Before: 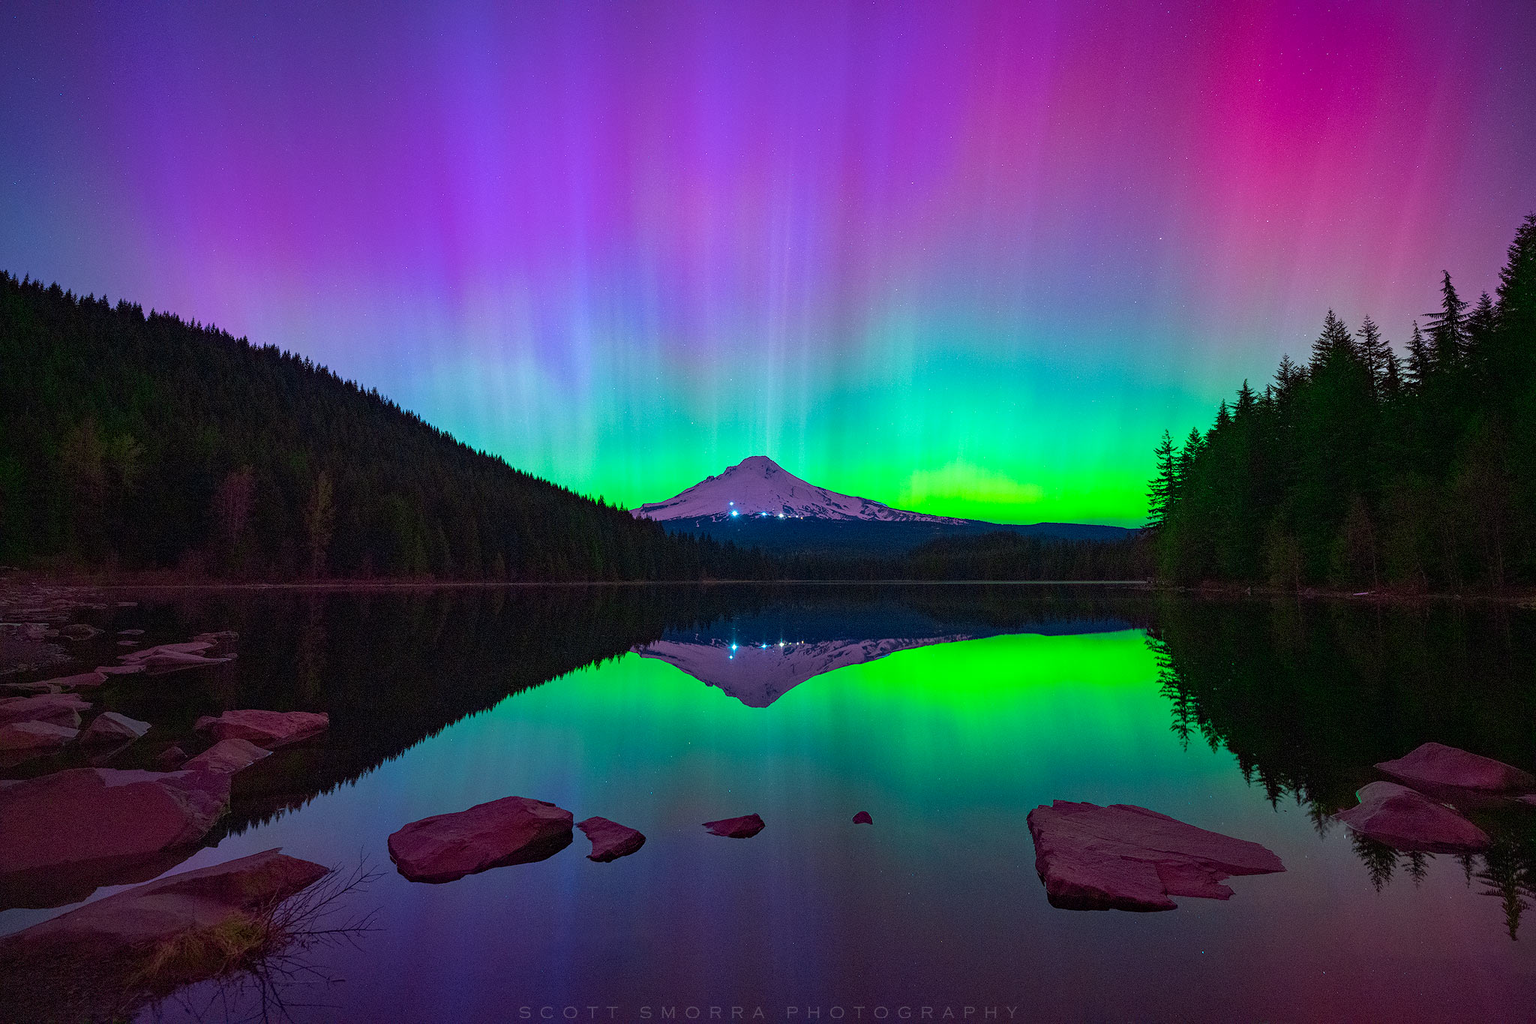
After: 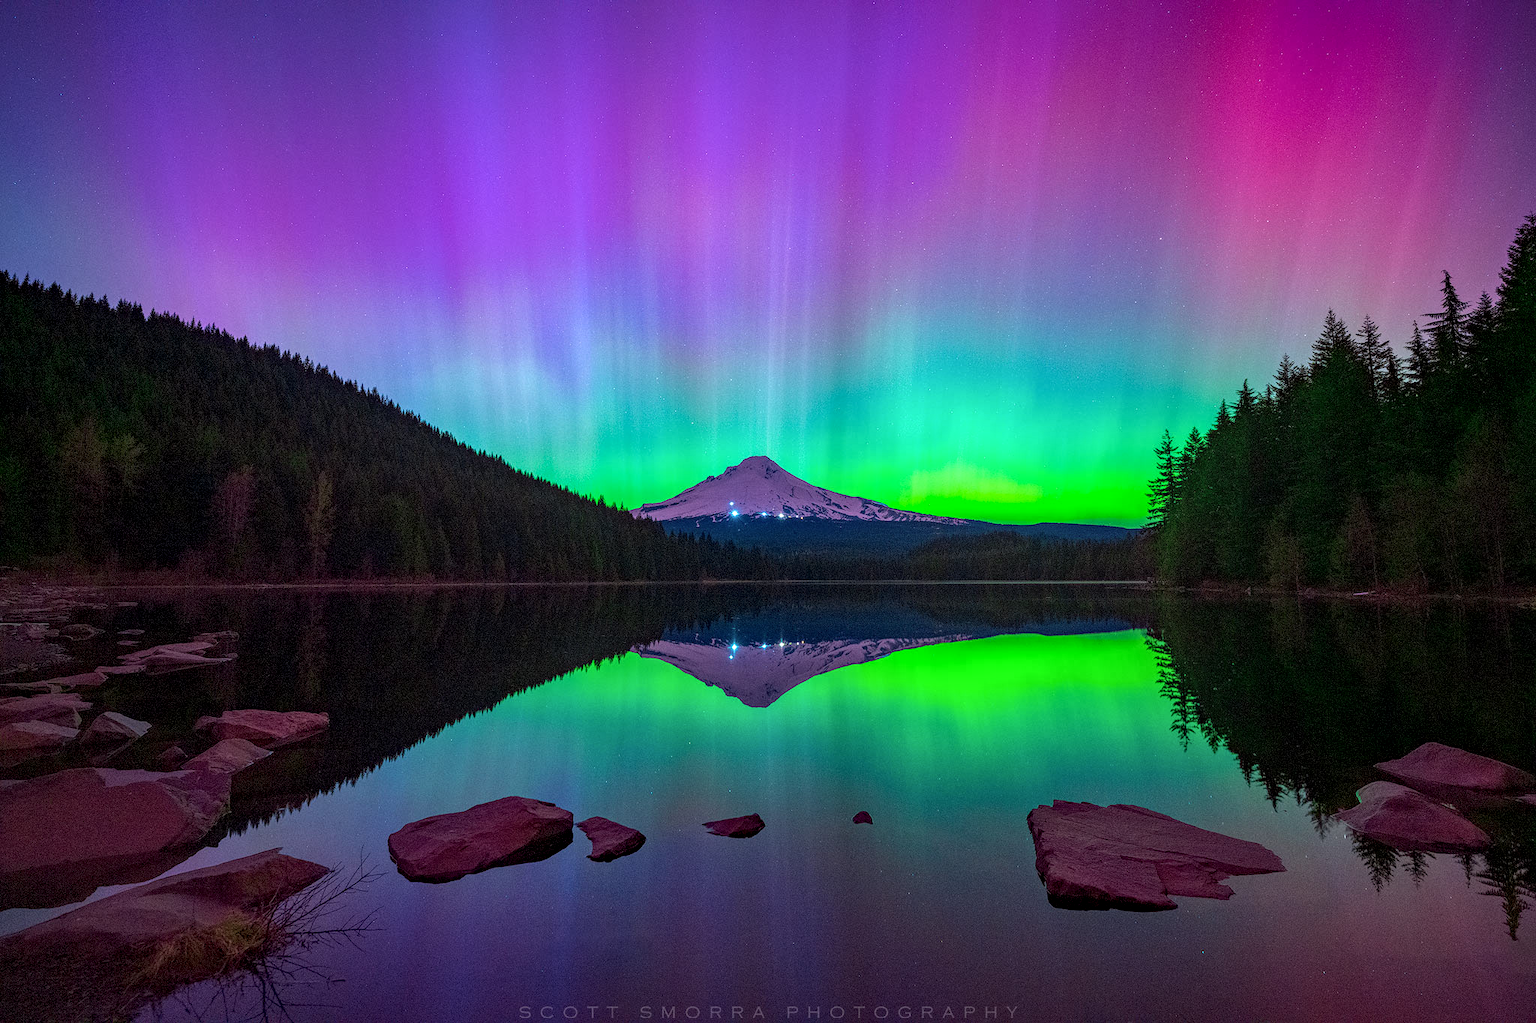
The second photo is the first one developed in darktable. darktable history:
local contrast: highlights 61%, detail 143%, midtone range 0.426
